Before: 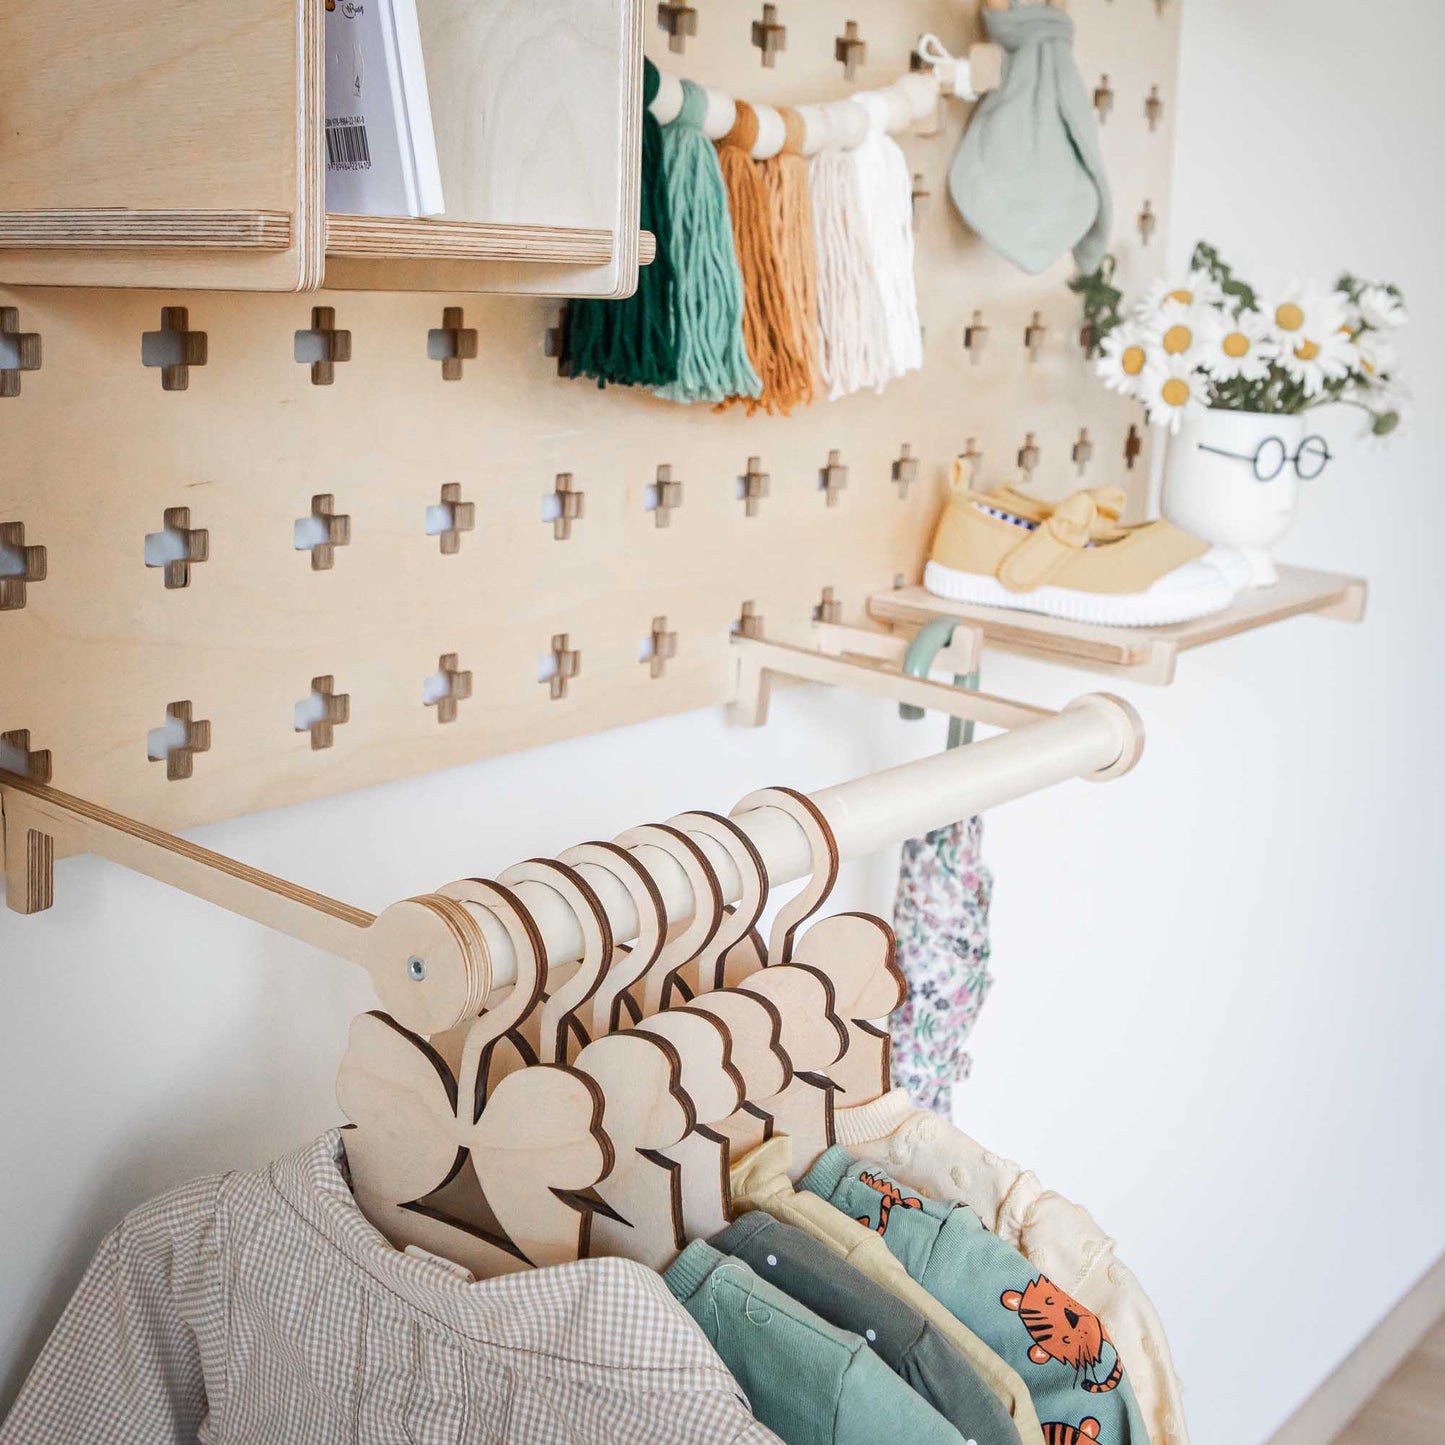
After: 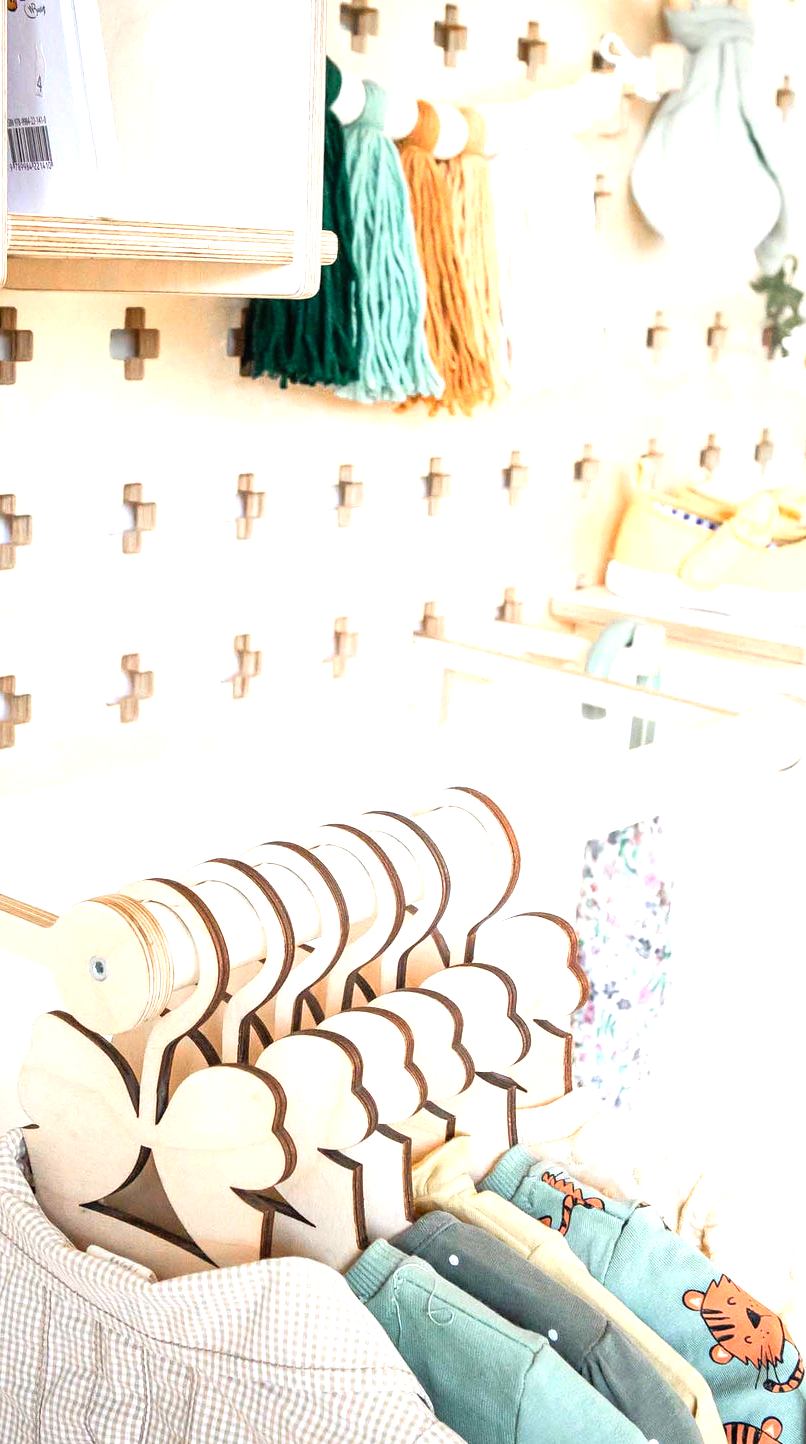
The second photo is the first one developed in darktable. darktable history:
crop: left 22.046%, right 22.139%, bottom 0.008%
levels: levels [0, 0.435, 0.917]
tone equalizer: -8 EV -0.734 EV, -7 EV -0.723 EV, -6 EV -0.586 EV, -5 EV -0.411 EV, -3 EV 0.386 EV, -2 EV 0.6 EV, -1 EV 0.676 EV, +0 EV 0.723 EV
